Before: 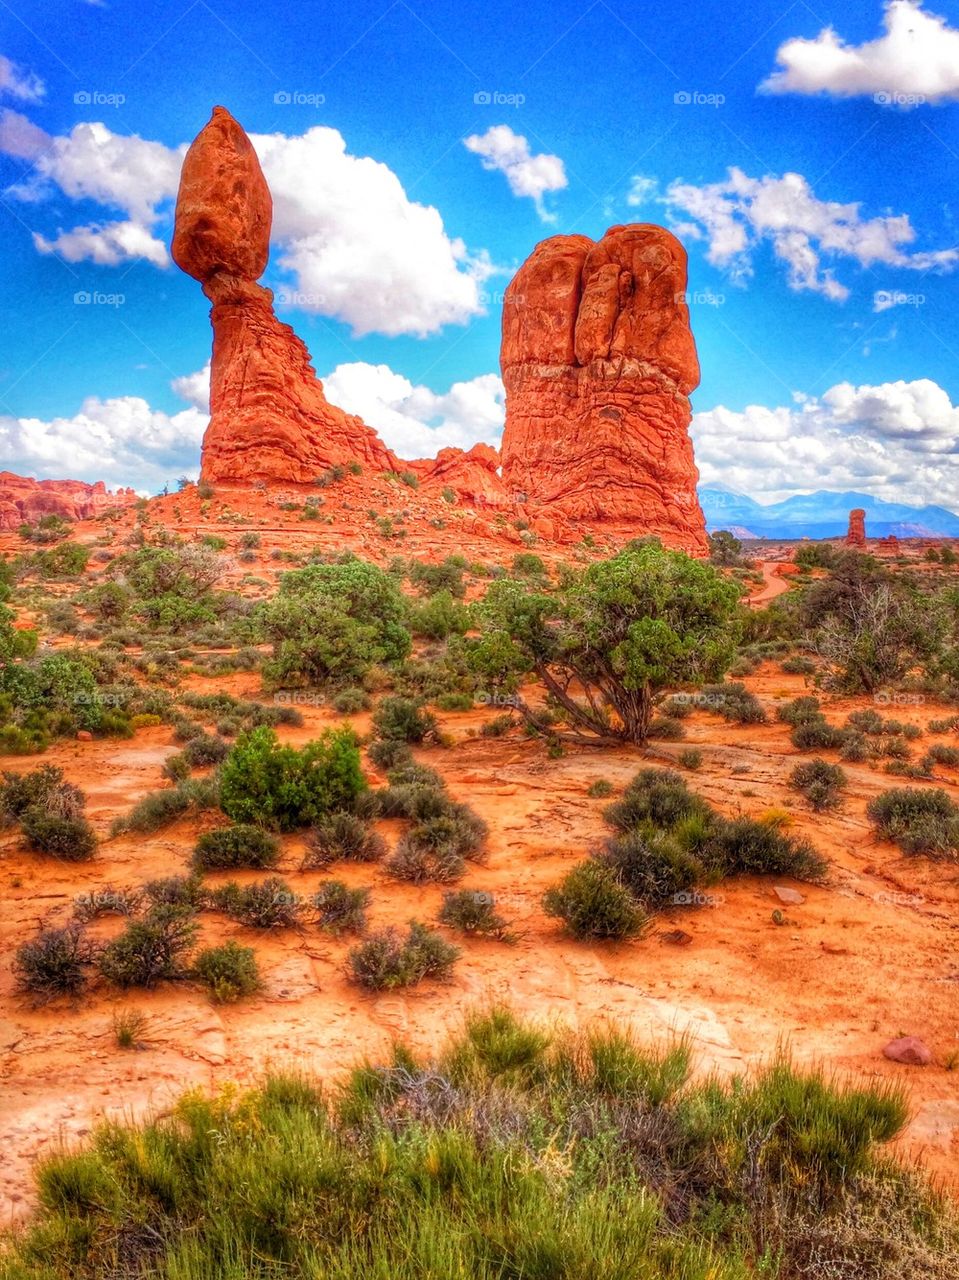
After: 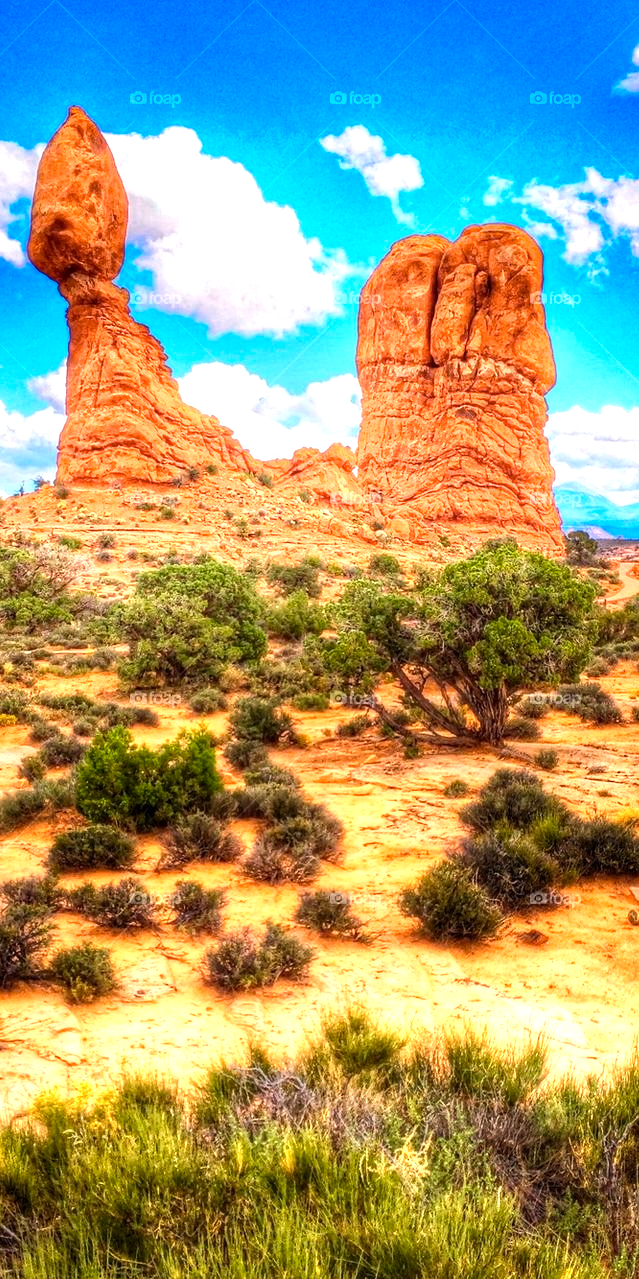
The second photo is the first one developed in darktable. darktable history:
color zones: curves: ch0 [(0.099, 0.624) (0.257, 0.596) (0.384, 0.376) (0.529, 0.492) (0.697, 0.564) (0.768, 0.532) (0.908, 0.644)]; ch1 [(0.112, 0.564) (0.254, 0.612) (0.432, 0.676) (0.592, 0.456) (0.743, 0.684) (0.888, 0.536)]; ch2 [(0.25, 0.5) (0.469, 0.36) (0.75, 0.5)]
haze removal: compatibility mode true, adaptive false
tone equalizer: -8 EV -0.417 EV, -7 EV -0.389 EV, -6 EV -0.333 EV, -5 EV -0.222 EV, -3 EV 0.222 EV, -2 EV 0.333 EV, -1 EV 0.389 EV, +0 EV 0.417 EV, edges refinement/feathering 500, mask exposure compensation -1.57 EV, preserve details no
crop and rotate: left 15.055%, right 18.278%
